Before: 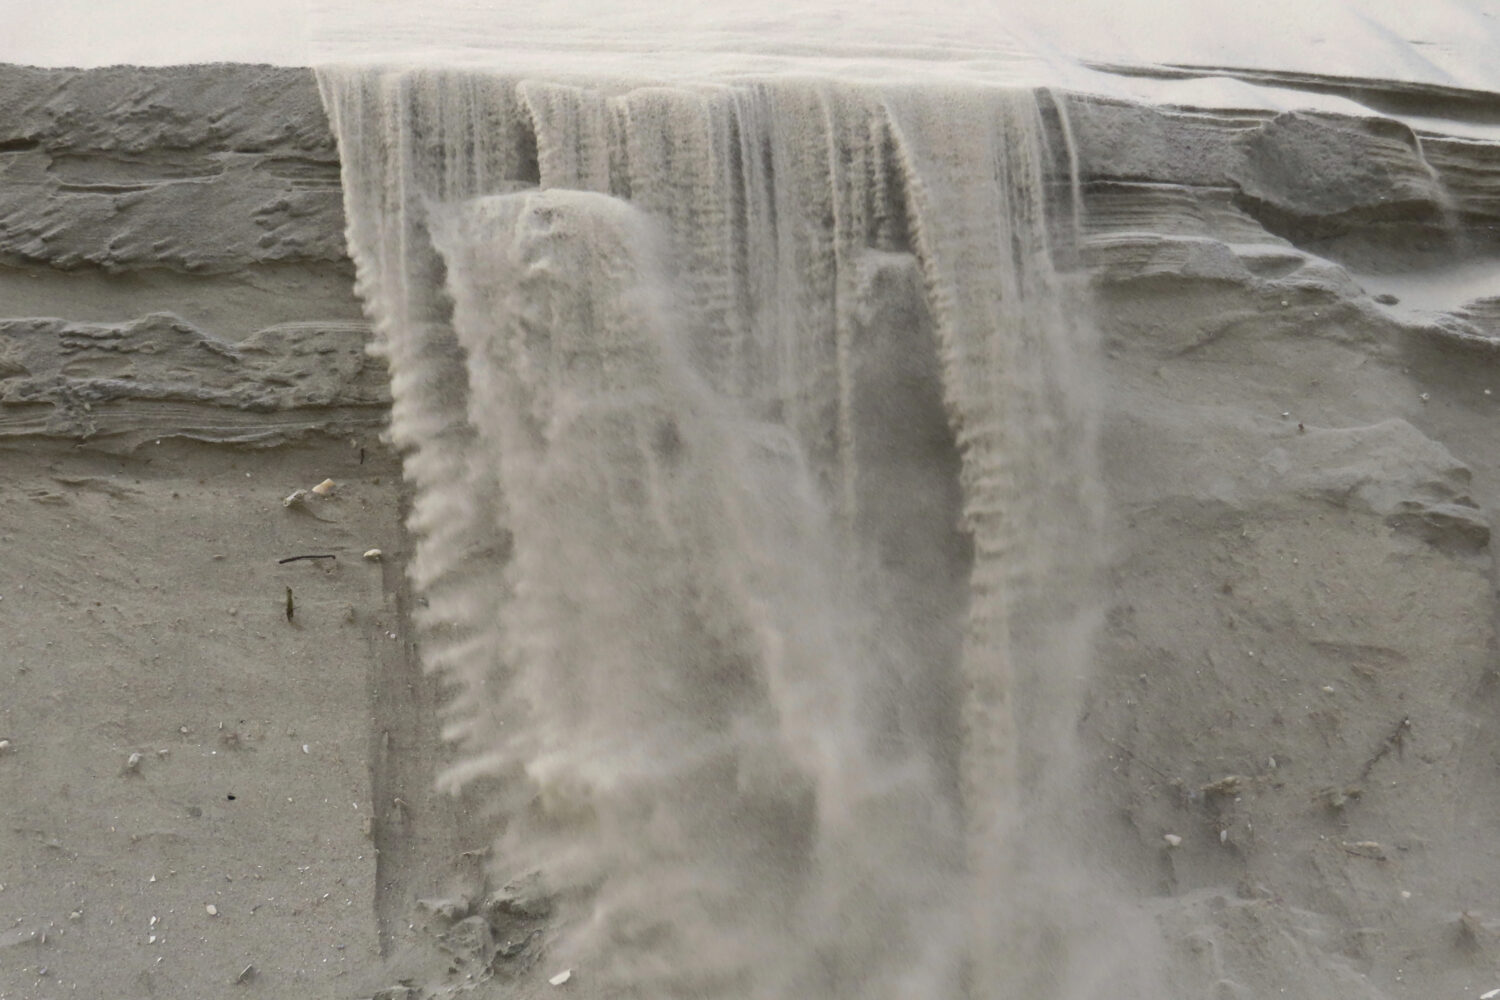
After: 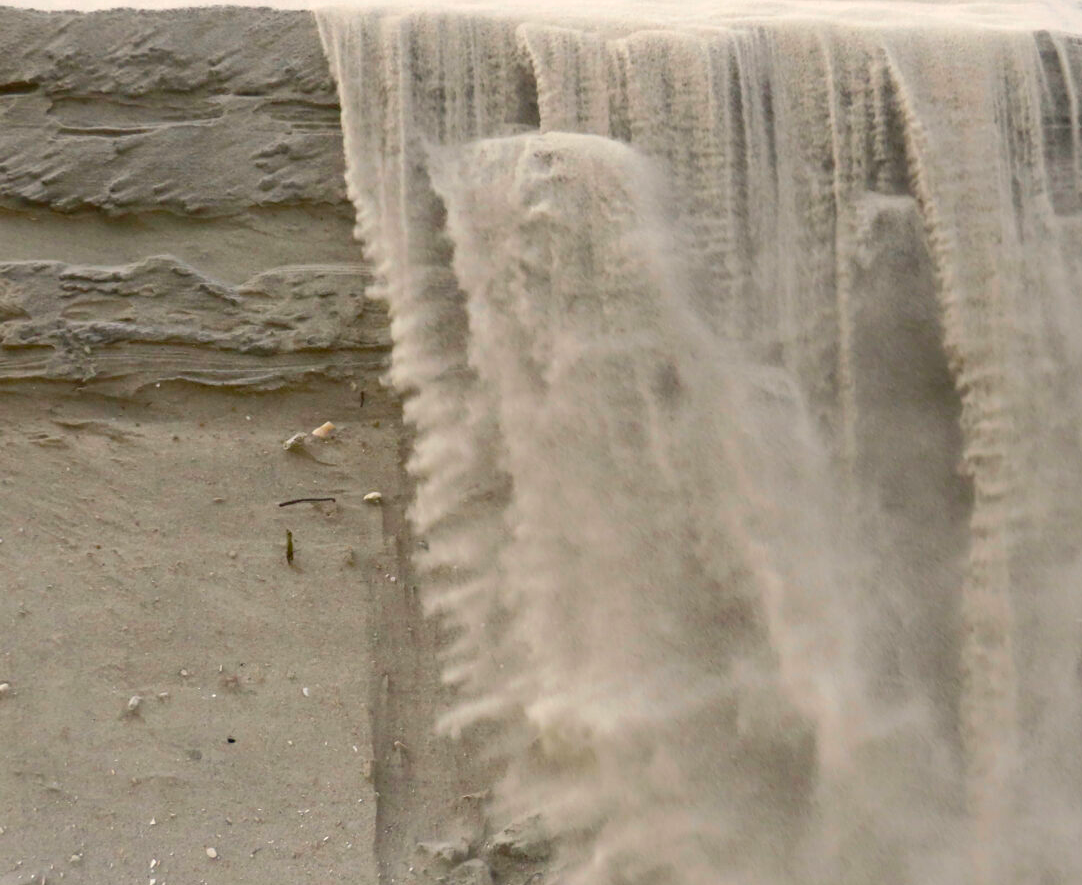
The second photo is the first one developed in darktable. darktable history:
crop: top 5.799%, right 27.846%, bottom 5.588%
exposure: black level correction 0.001, exposure 0.191 EV, compensate highlight preservation false
color balance rgb: power › hue 60.59°, highlights gain › chroma 2.079%, highlights gain › hue 73.48°, perceptual saturation grading › global saturation 0.315%, perceptual saturation grading › mid-tones 6.41%, perceptual saturation grading › shadows 71.579%
